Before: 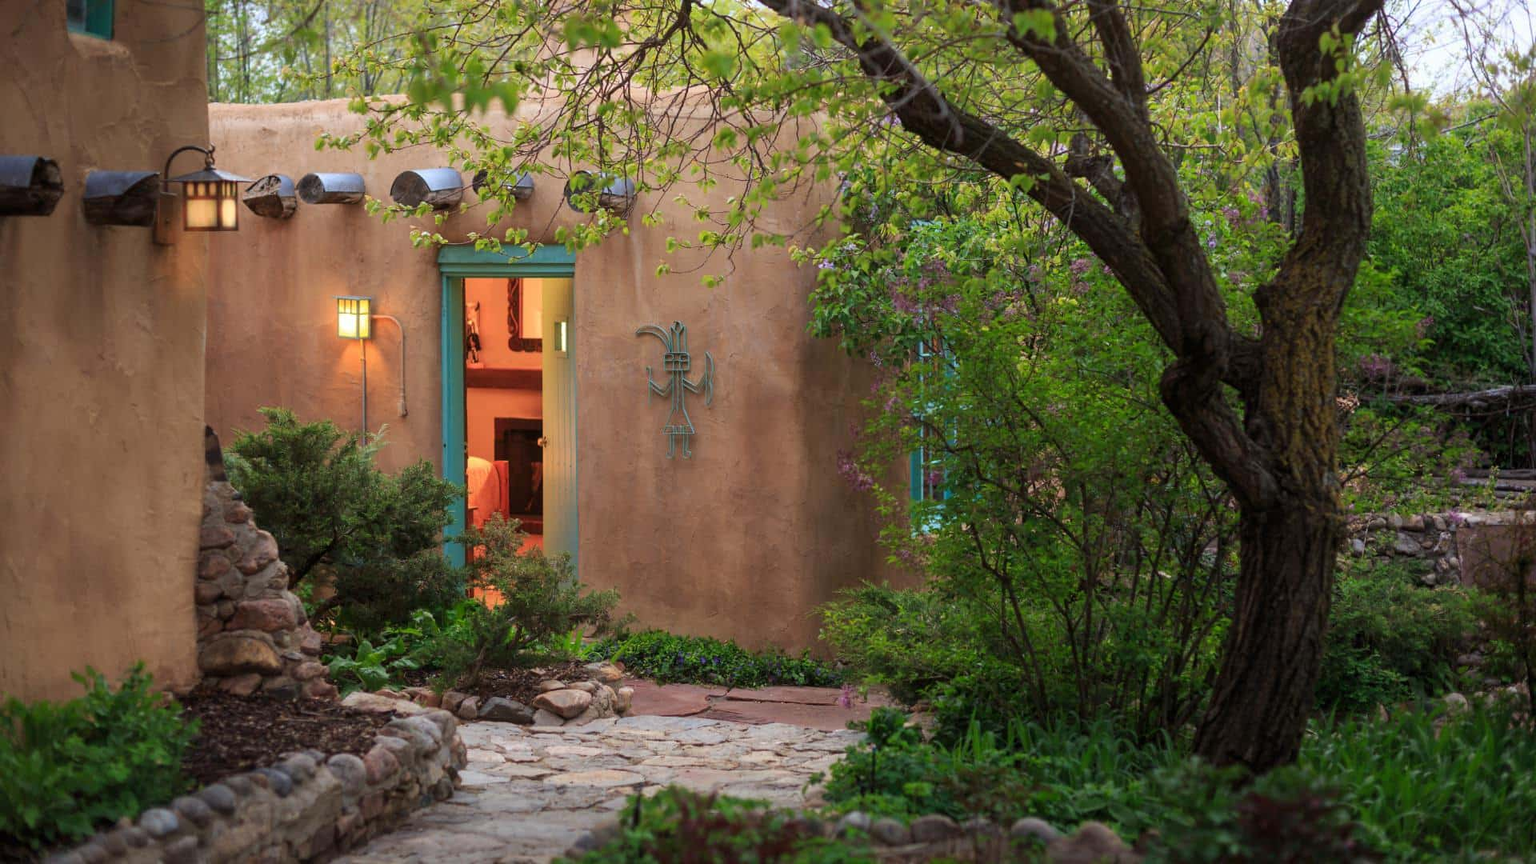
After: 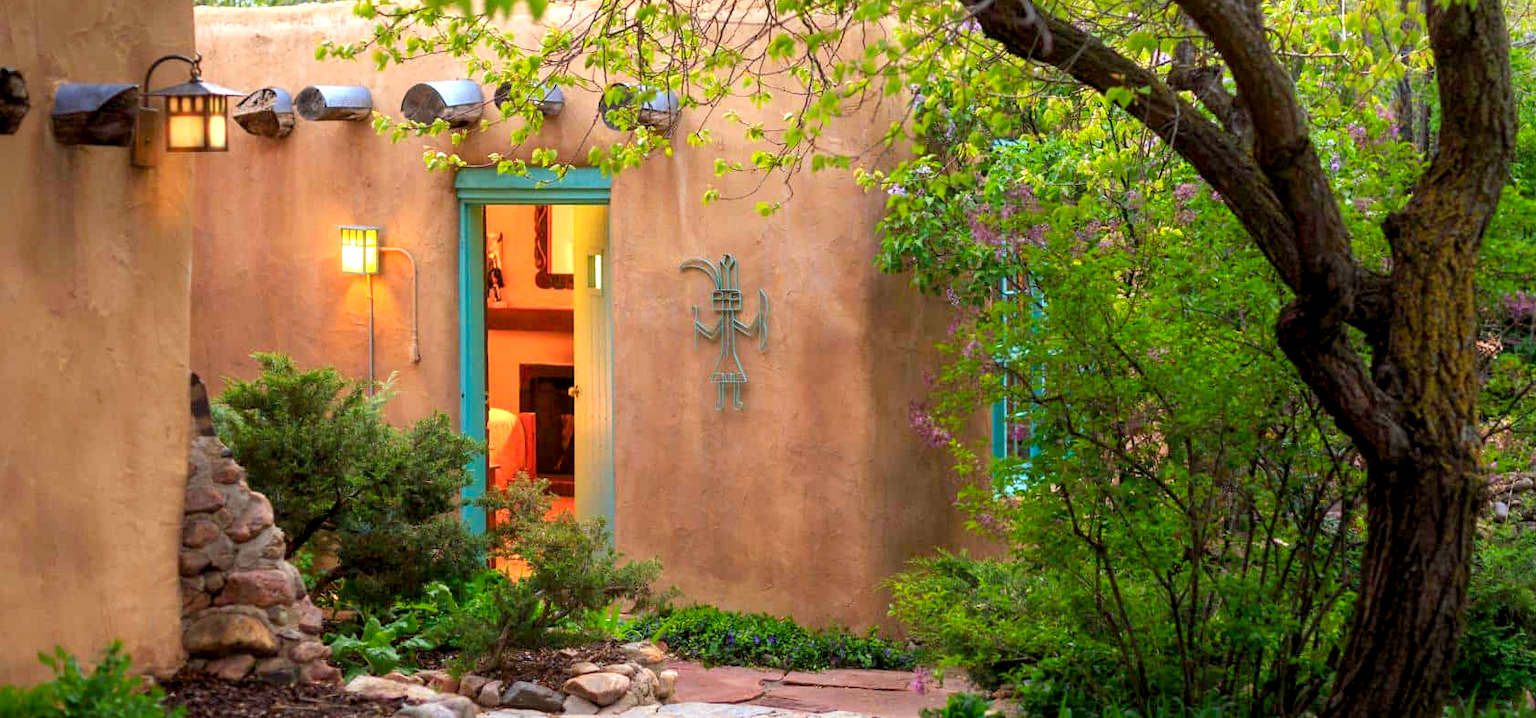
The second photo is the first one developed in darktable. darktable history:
crop and rotate: left 2.466%, top 11.305%, right 9.558%, bottom 15.476%
exposure: black level correction 0.005, exposure 0.419 EV, compensate exposure bias true, compensate highlight preservation false
color balance rgb: perceptual saturation grading › global saturation 7.262%, perceptual saturation grading › shadows 3.19%, perceptual brilliance grading › global brilliance 9.523%, perceptual brilliance grading › shadows 14.89%, global vibrance 20%
